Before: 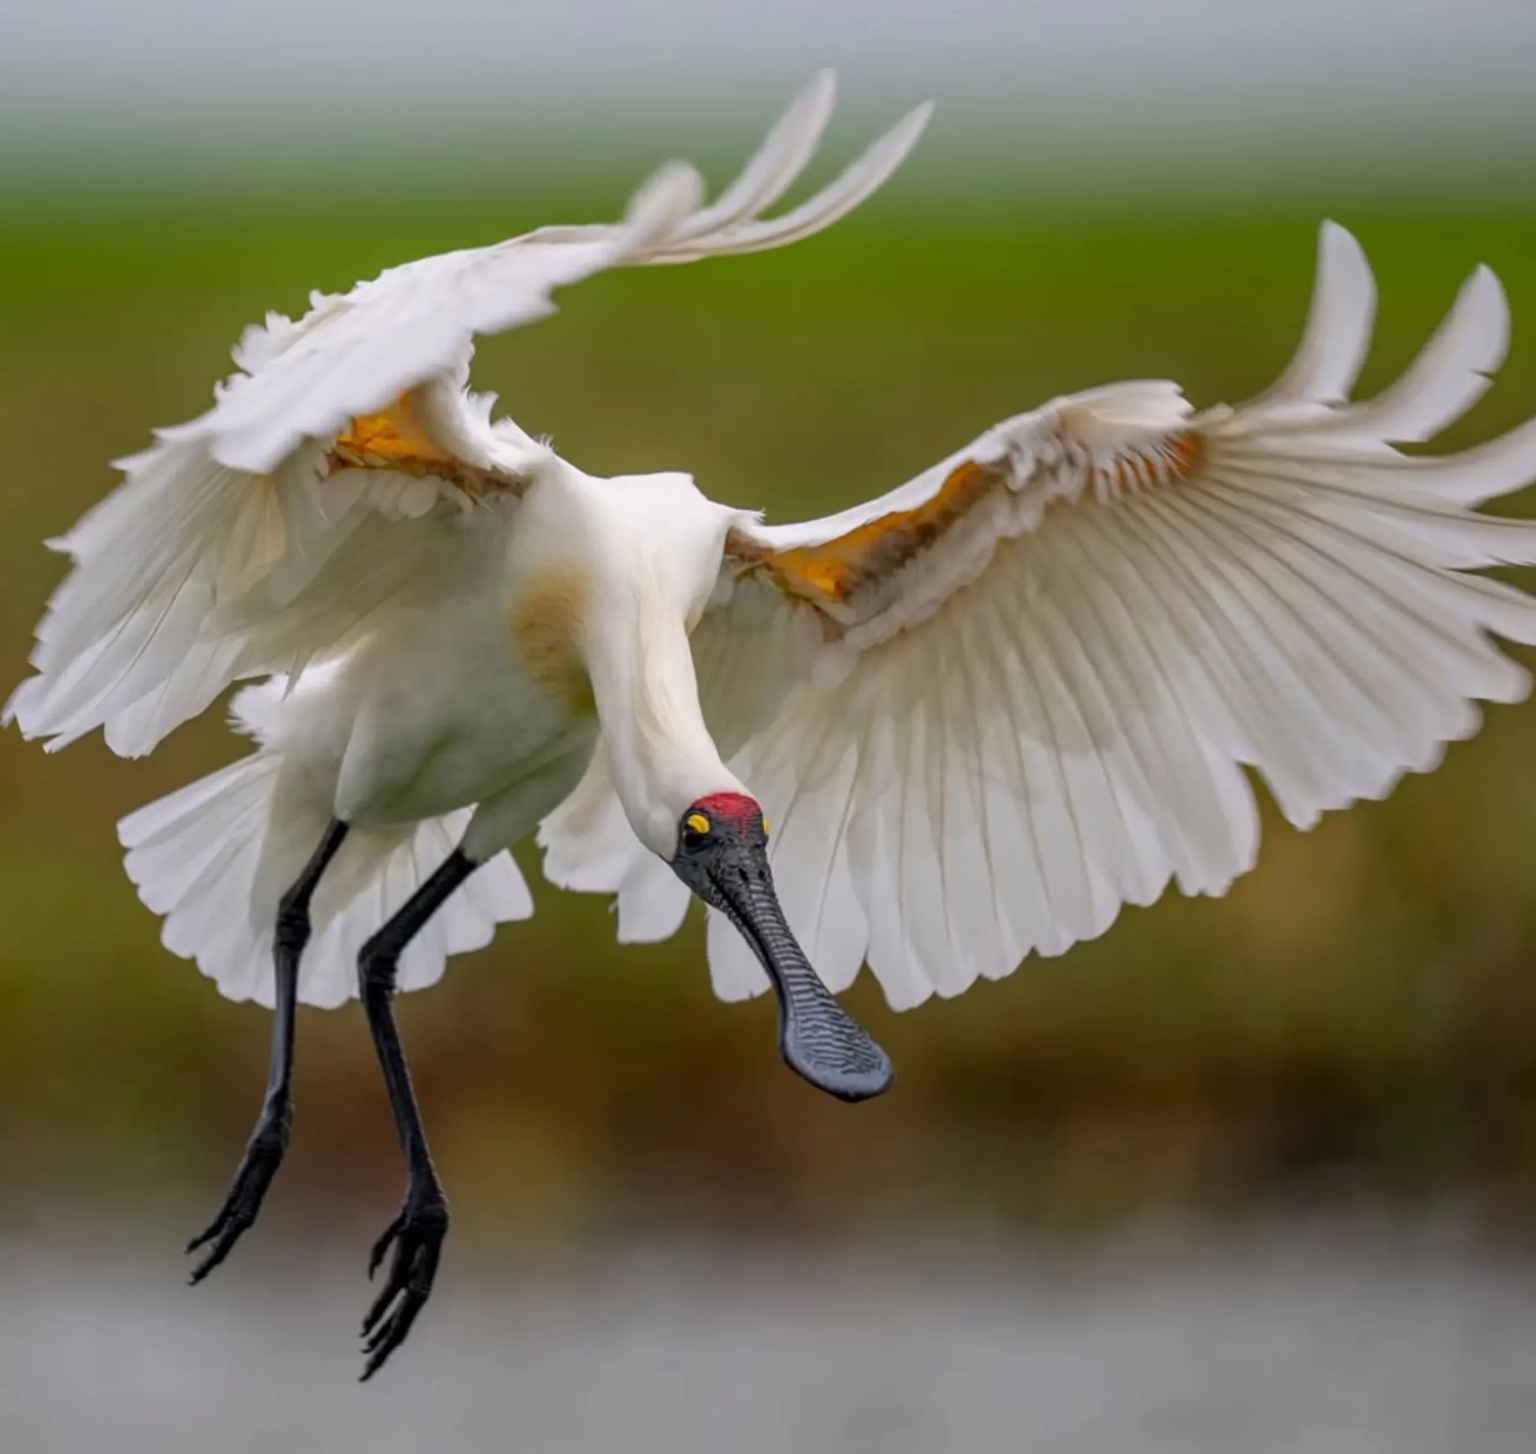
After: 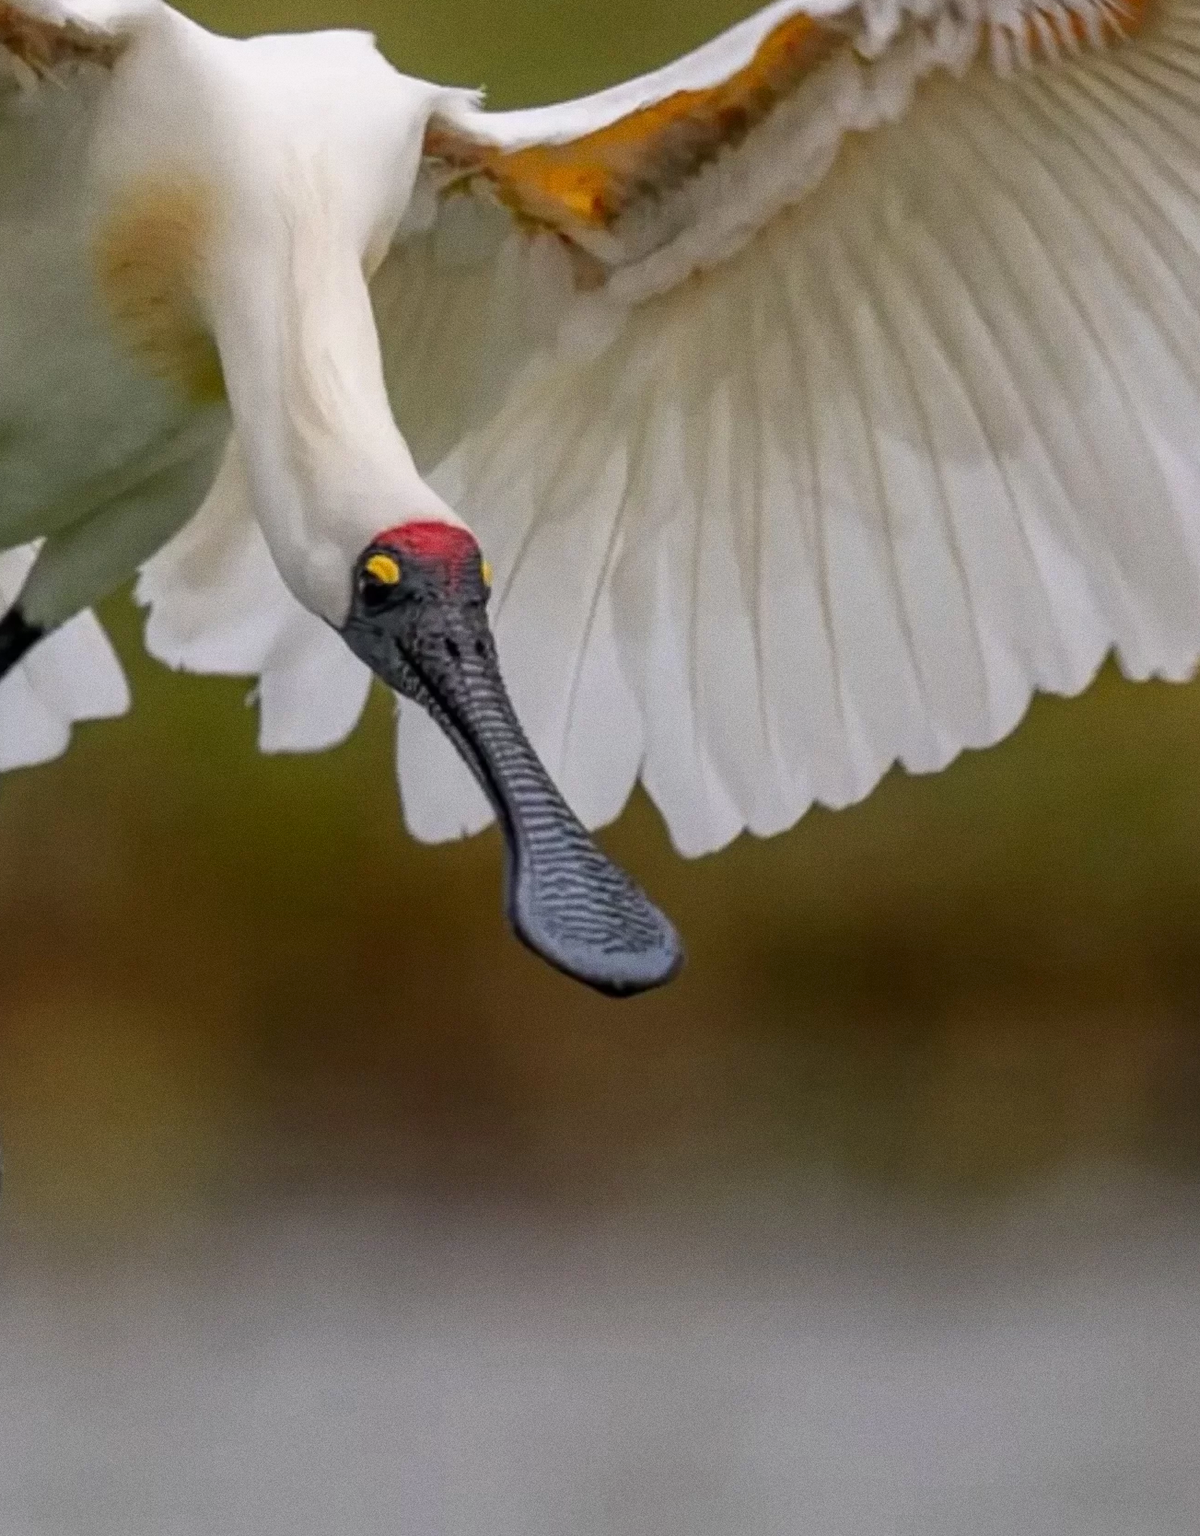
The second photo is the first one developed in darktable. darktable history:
grain: coarseness 0.09 ISO
crop and rotate: left 29.237%, top 31.152%, right 19.807%
